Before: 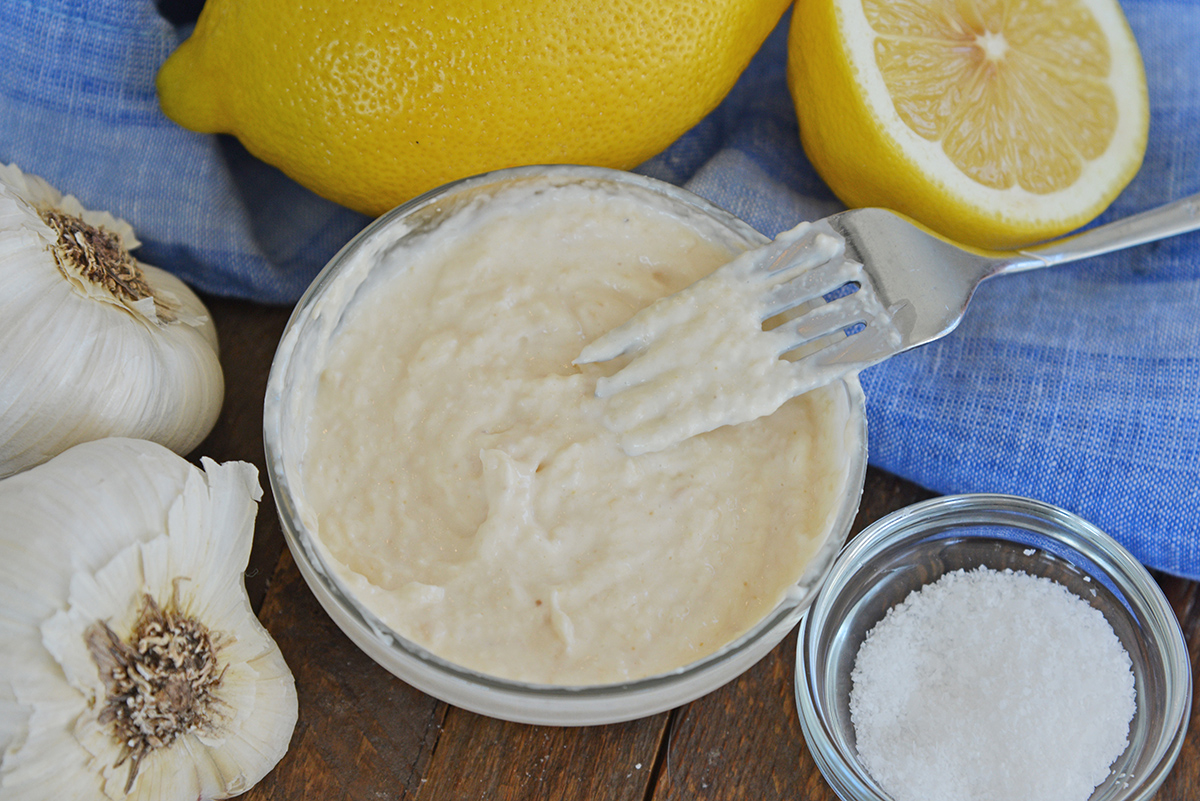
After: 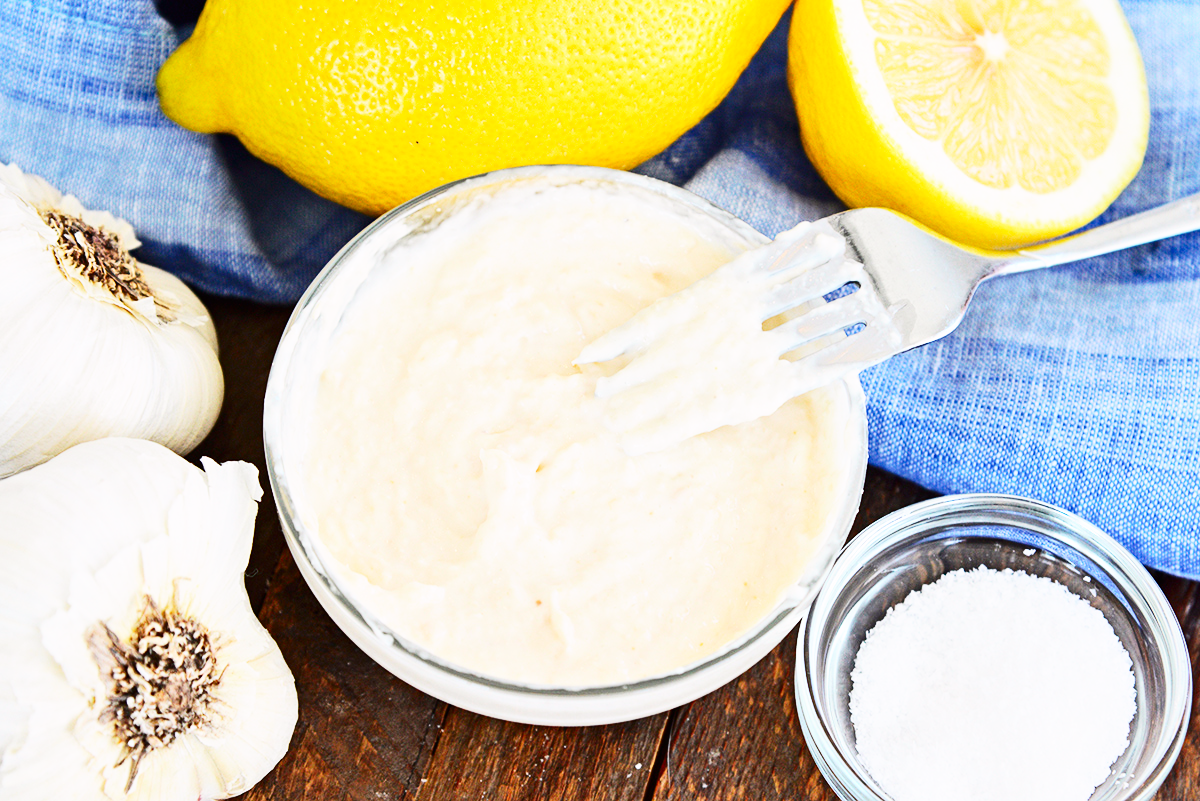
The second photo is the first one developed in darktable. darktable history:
tone curve: curves: ch0 [(0, 0) (0.253, 0.237) (1, 1)]; ch1 [(0, 0) (0.411, 0.385) (0.502, 0.506) (0.557, 0.565) (0.66, 0.683) (1, 1)]; ch2 [(0, 0) (0.394, 0.413) (0.5, 0.5) (1, 1)], color space Lab, independent channels, preserve colors none
base curve: curves: ch0 [(0, 0) (0.007, 0.004) (0.027, 0.03) (0.046, 0.07) (0.207, 0.54) (0.442, 0.872) (0.673, 0.972) (1, 1)], preserve colors none
contrast brightness saturation: contrast 0.224
